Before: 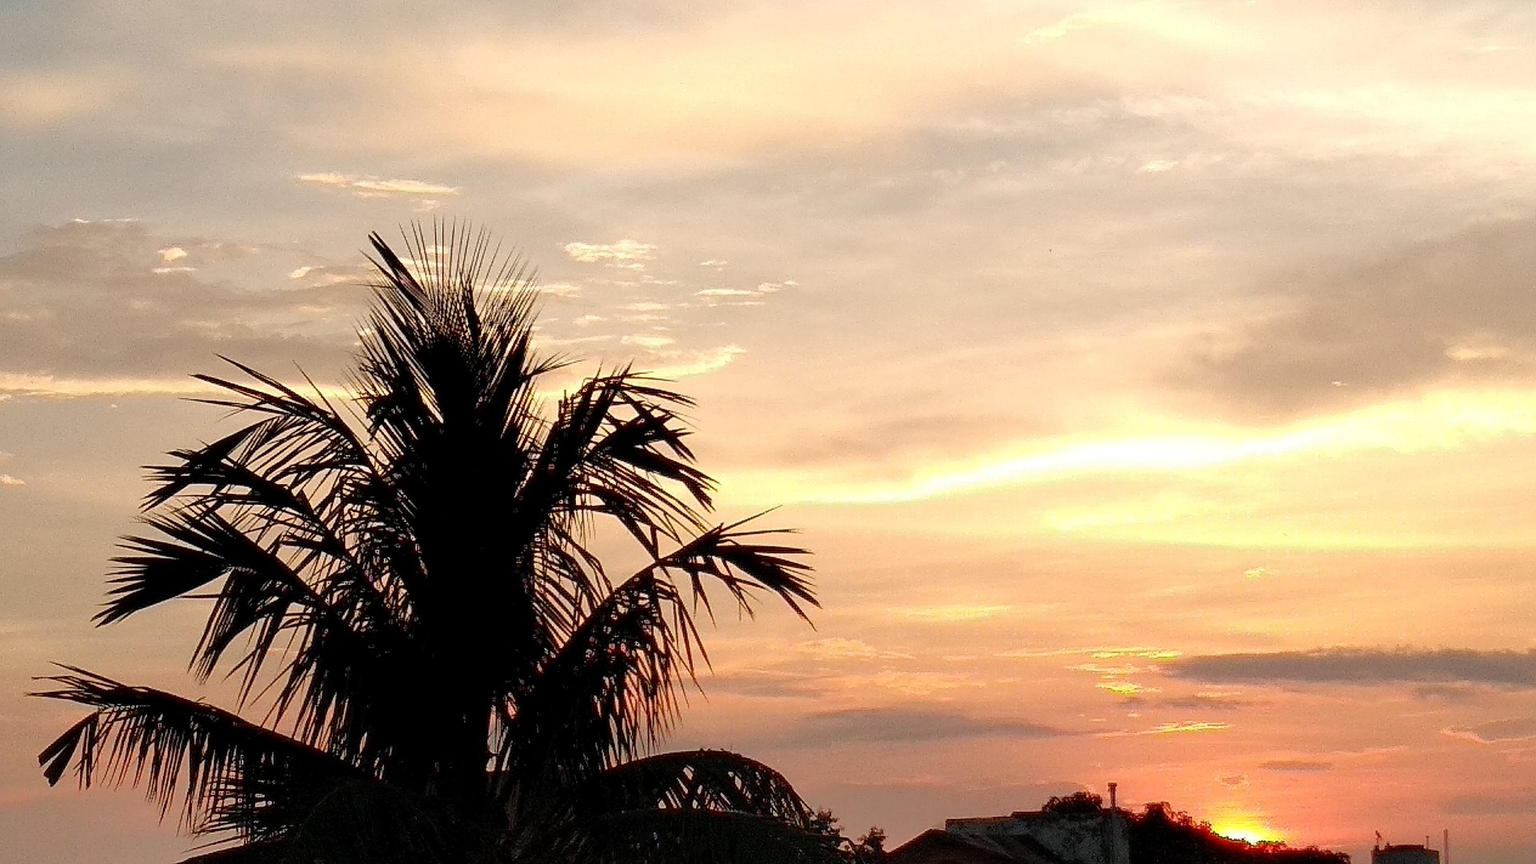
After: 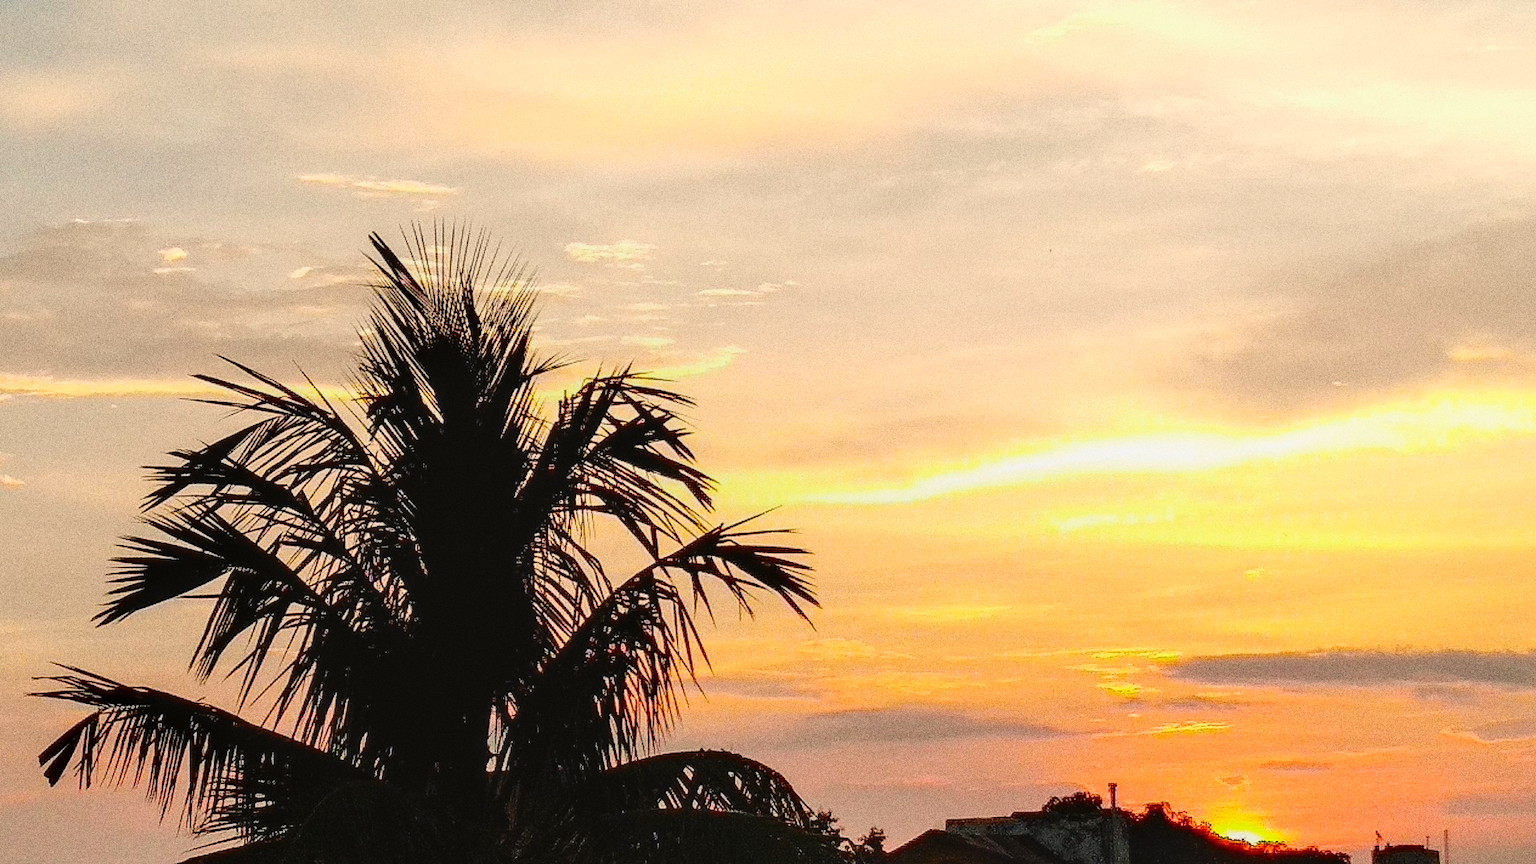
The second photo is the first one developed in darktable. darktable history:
tone curve: curves: ch0 [(0, 0.011) (0.104, 0.085) (0.236, 0.234) (0.398, 0.507) (0.498, 0.621) (0.65, 0.757) (0.835, 0.883) (1, 0.961)]; ch1 [(0, 0) (0.353, 0.344) (0.43, 0.401) (0.479, 0.476) (0.502, 0.502) (0.54, 0.542) (0.602, 0.613) (0.638, 0.668) (0.693, 0.727) (1, 1)]; ch2 [(0, 0) (0.34, 0.314) (0.434, 0.43) (0.5, 0.506) (0.521, 0.54) (0.54, 0.56) (0.595, 0.613) (0.644, 0.729) (1, 1)], color space Lab, independent channels, preserve colors none
grain: coarseness 0.09 ISO, strength 40%
local contrast: detail 130%
